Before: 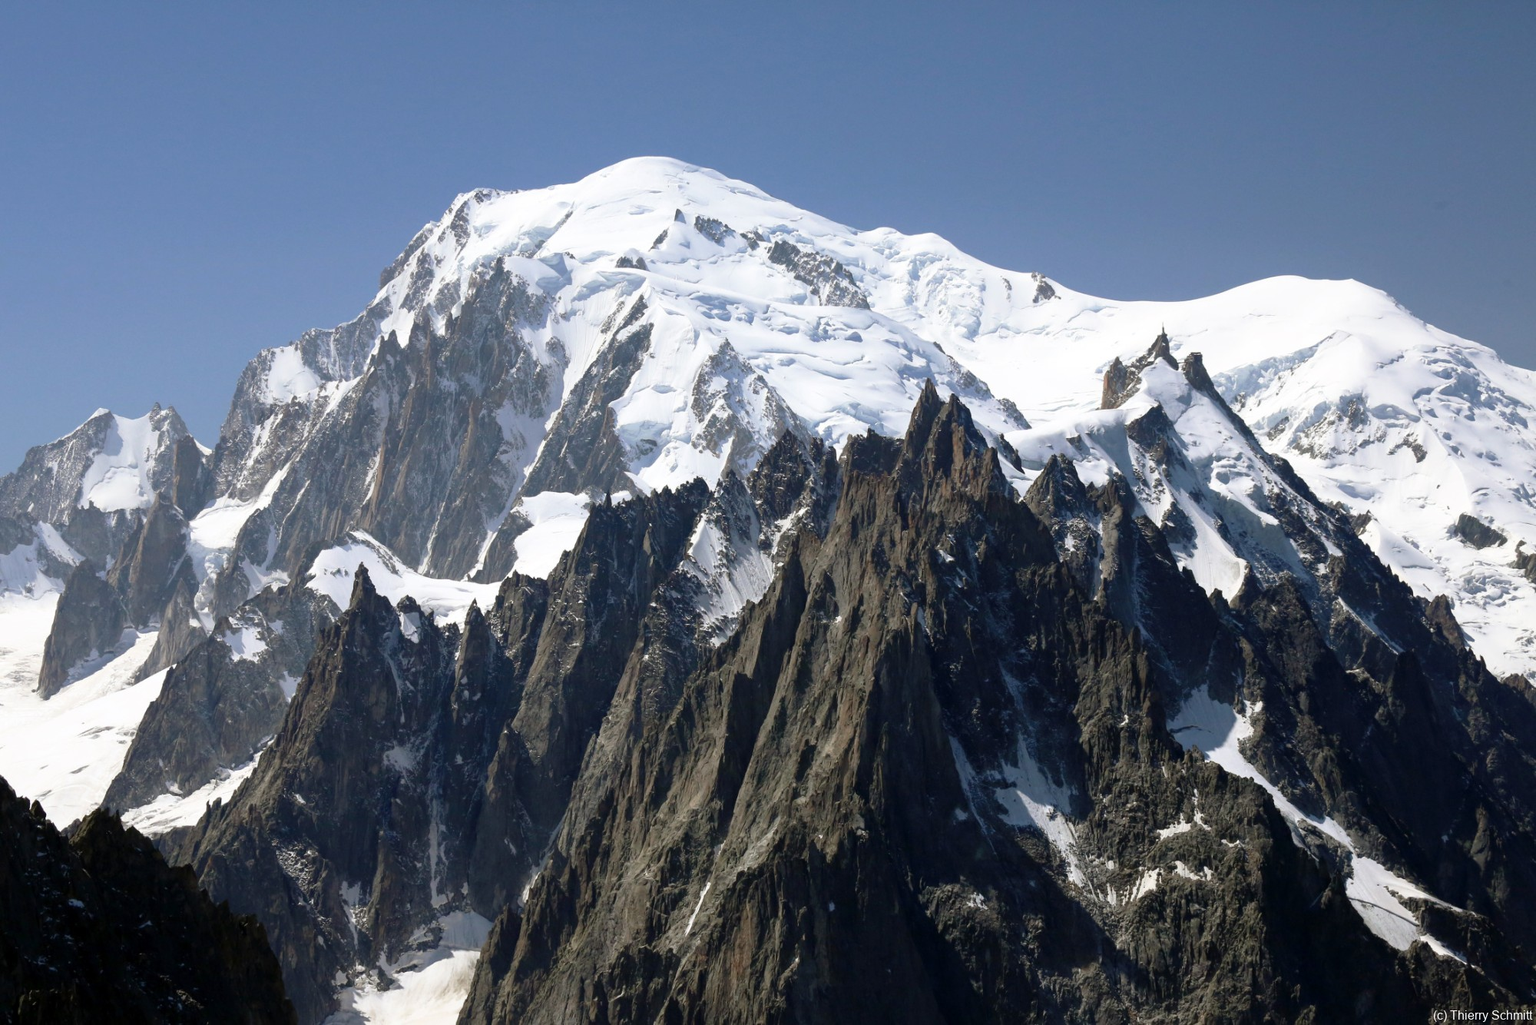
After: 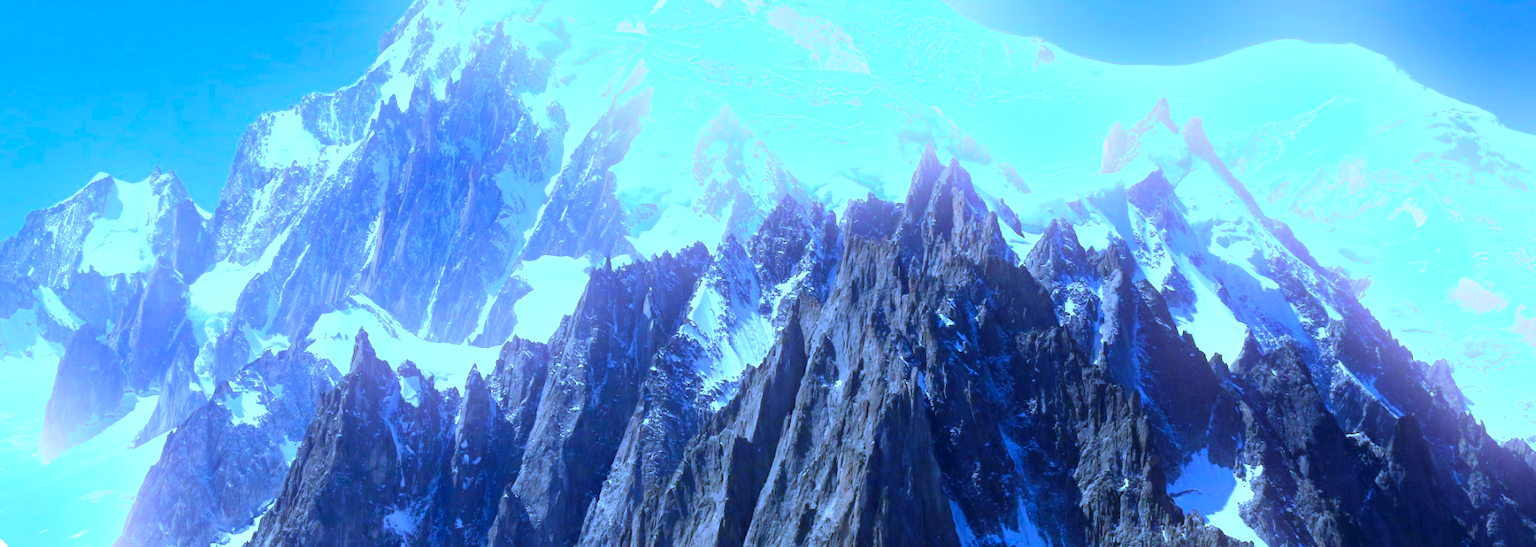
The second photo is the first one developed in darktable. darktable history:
crop and rotate: top 23.043%, bottom 23.437%
color balance rgb: perceptual saturation grading › global saturation 25%, global vibrance 20%
exposure: black level correction 0, exposure 1.1 EV, compensate exposure bias true, compensate highlight preservation false
bloom: size 13.65%, threshold 98.39%, strength 4.82%
shadows and highlights: shadows 25, highlights -25
white balance: red 0.766, blue 1.537
